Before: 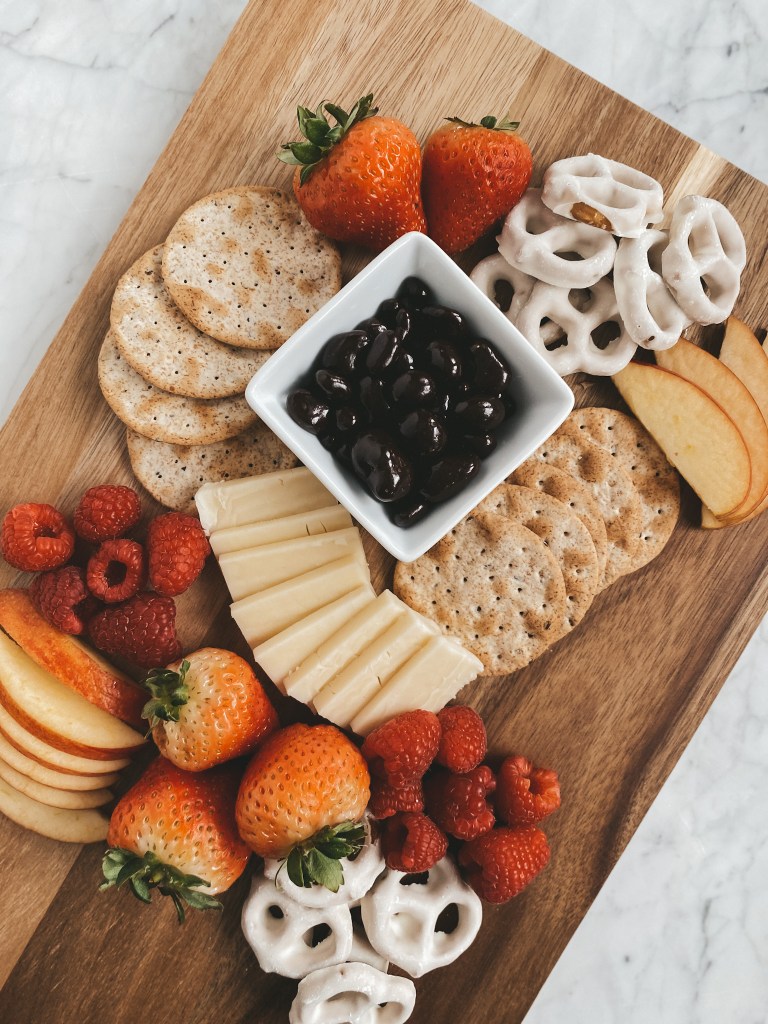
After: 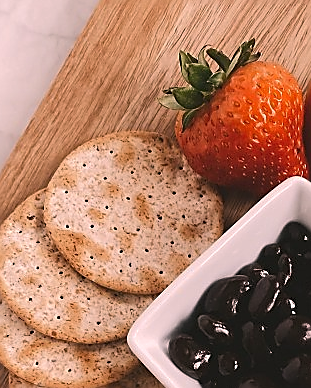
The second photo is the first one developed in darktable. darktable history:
color correction: highlights a* 14.52, highlights b* 4.84
sharpen: radius 1.4, amount 1.25, threshold 0.7
crop: left 15.452%, top 5.459%, right 43.956%, bottom 56.62%
exposure: exposure -0.041 EV, compensate highlight preservation false
